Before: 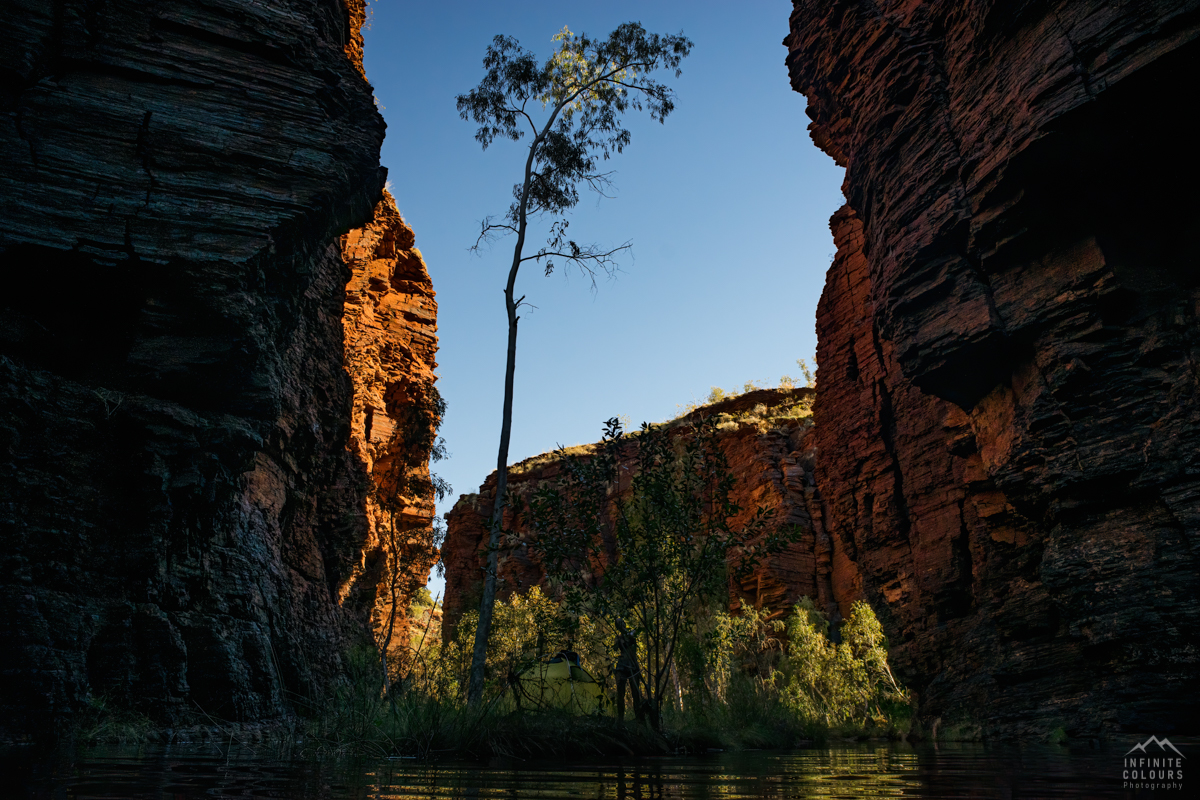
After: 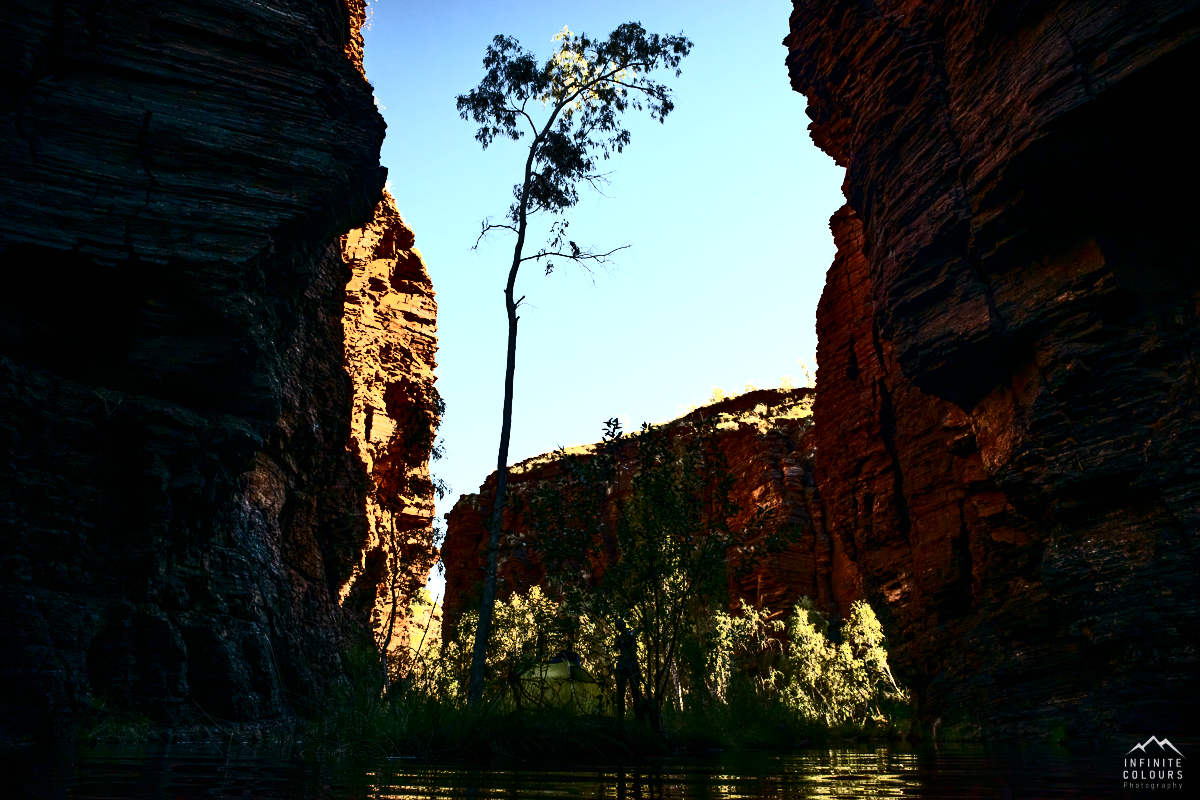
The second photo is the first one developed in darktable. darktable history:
exposure: exposure -0.014 EV, compensate exposure bias true, compensate highlight preservation false
levels: gray 50.79%, levels [0, 0.492, 0.984]
contrast brightness saturation: contrast 0.504, saturation -0.095
